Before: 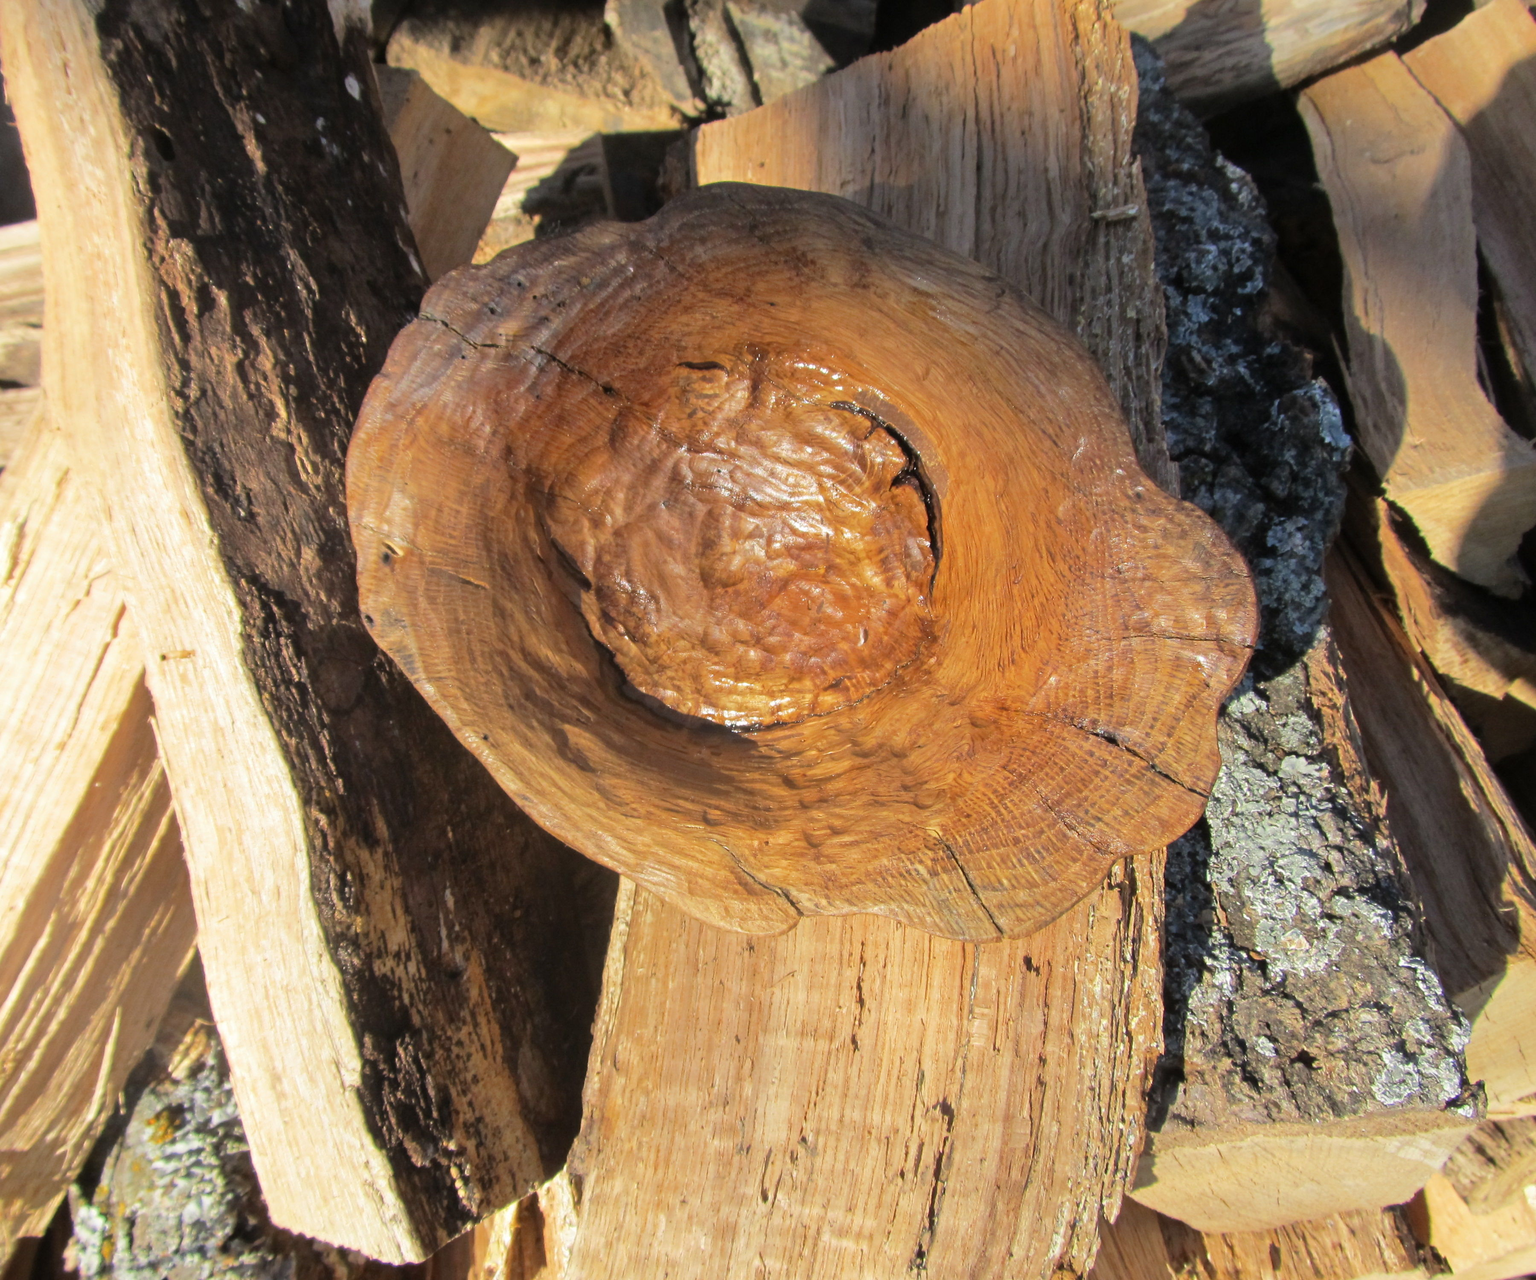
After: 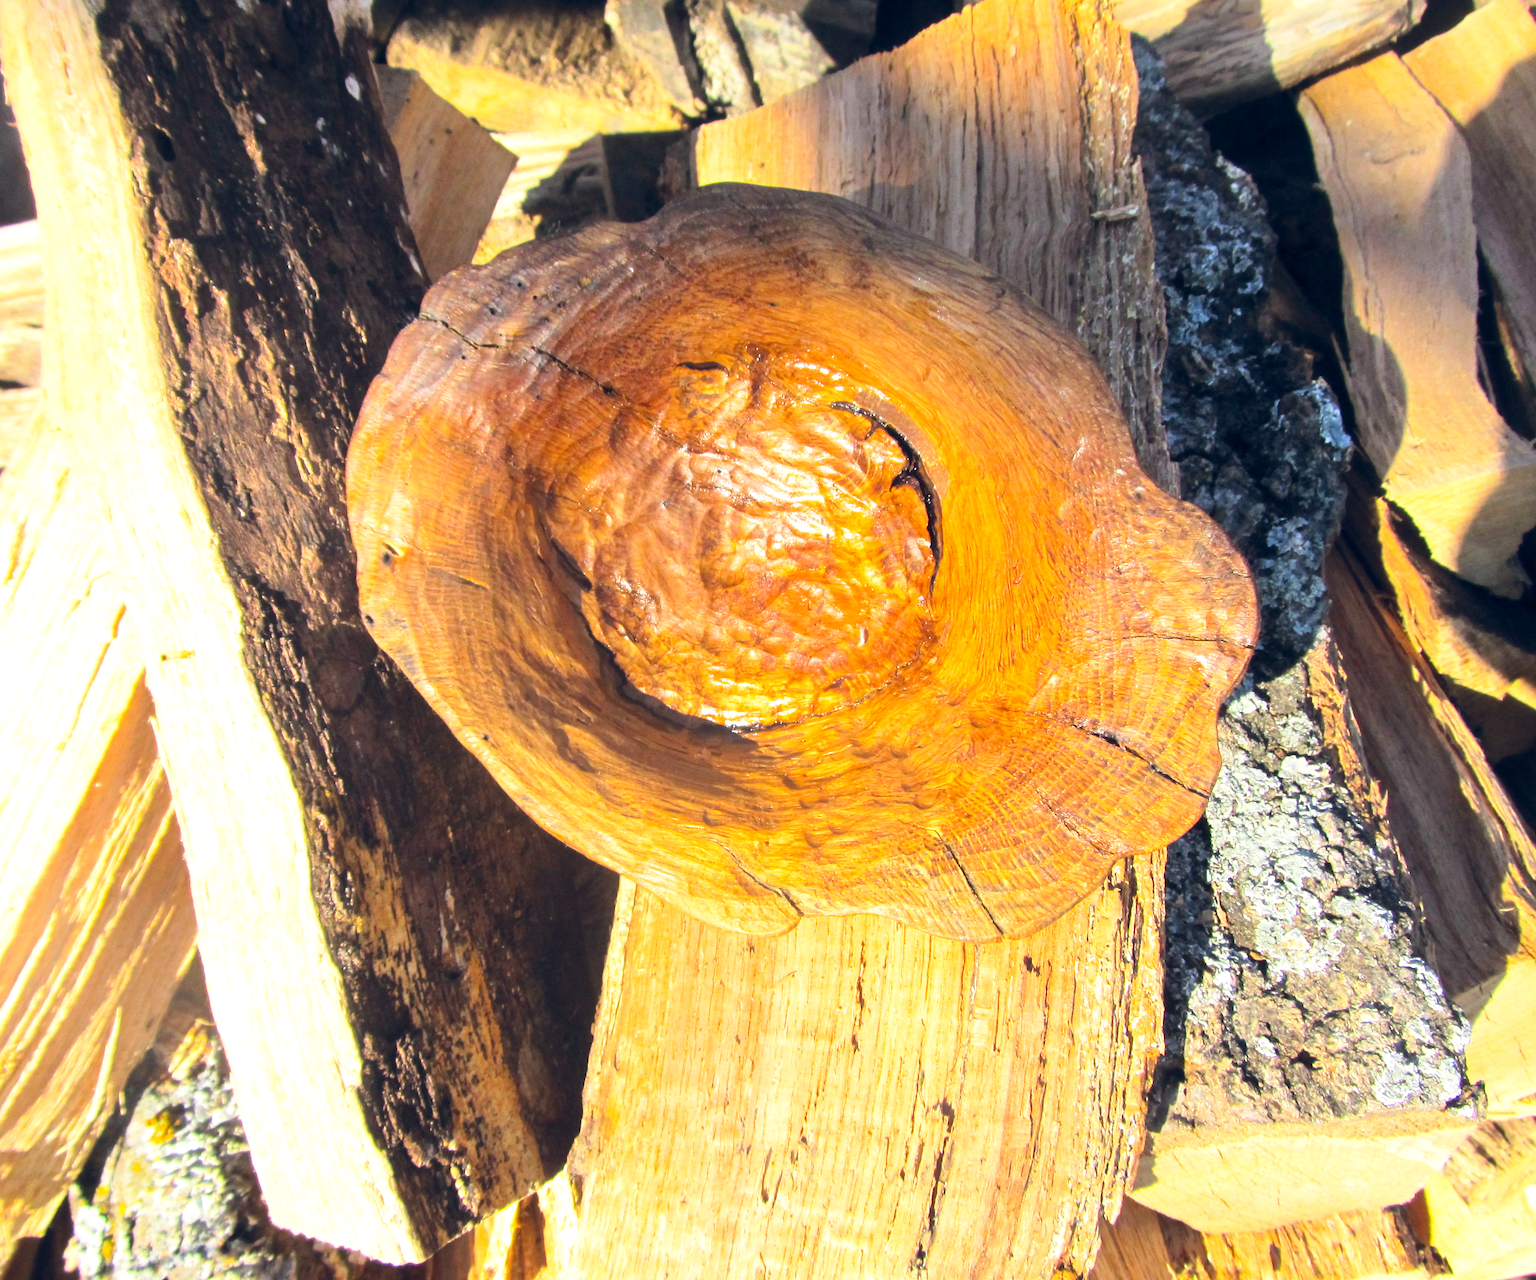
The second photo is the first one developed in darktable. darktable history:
base curve: curves: ch0 [(0, 0) (0.666, 0.806) (1, 1)], preserve colors none
exposure: black level correction 0, exposure 0.696 EV, compensate highlight preservation false
color balance rgb: shadows lift › luminance -20.032%, global offset › chroma 0.127%, global offset › hue 253.59°, perceptual saturation grading › global saturation 29.827%
